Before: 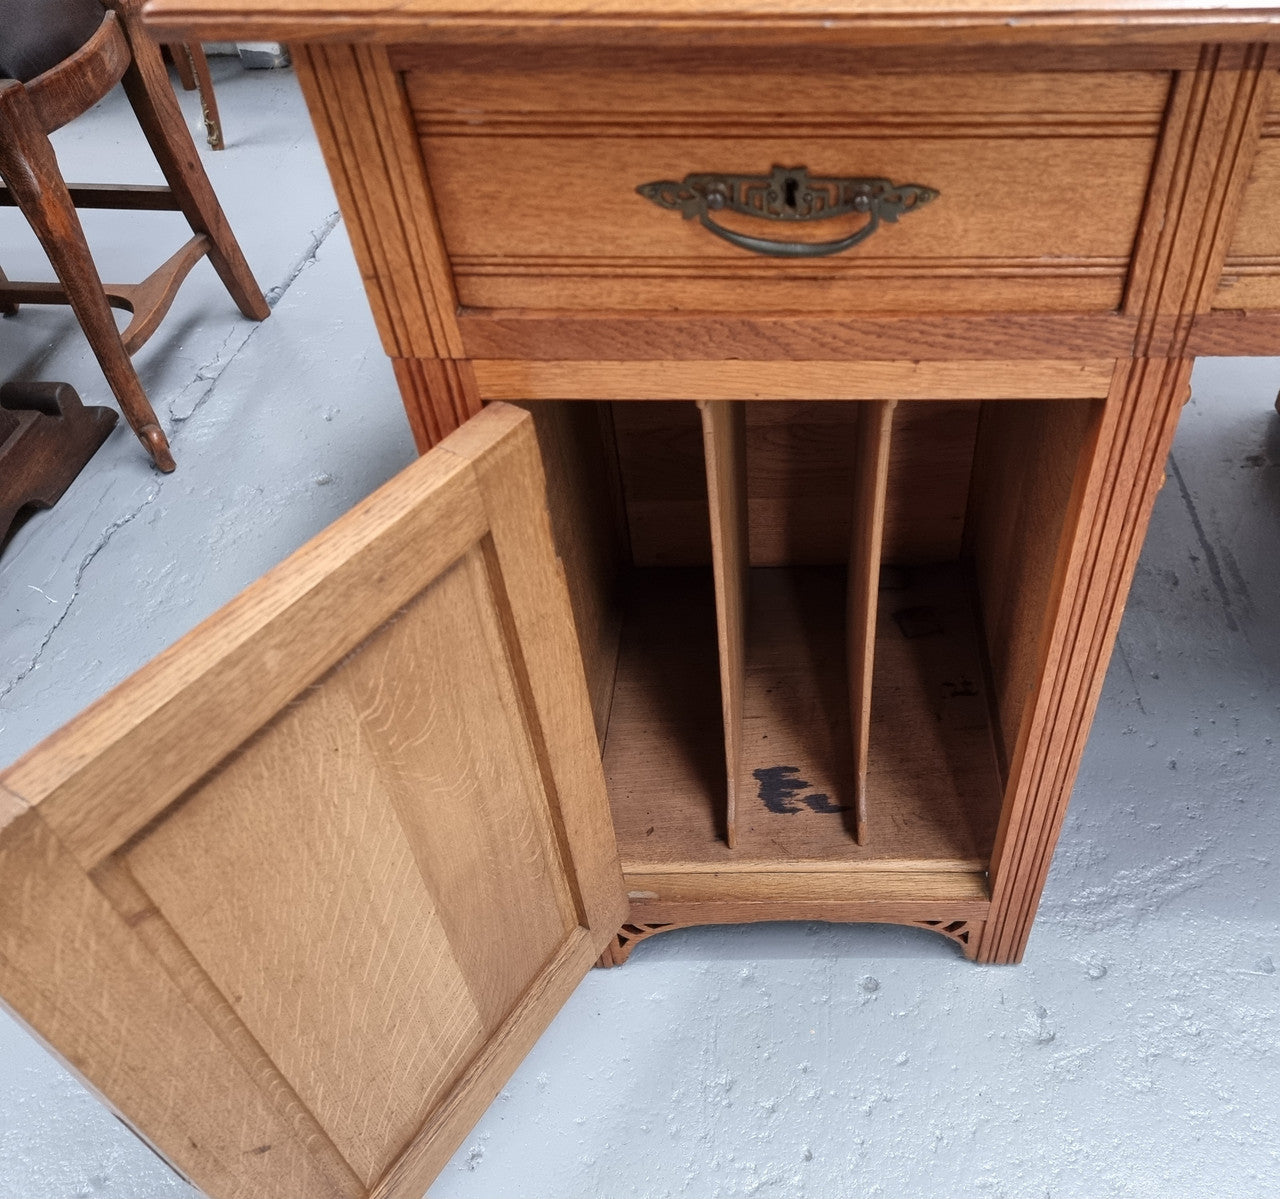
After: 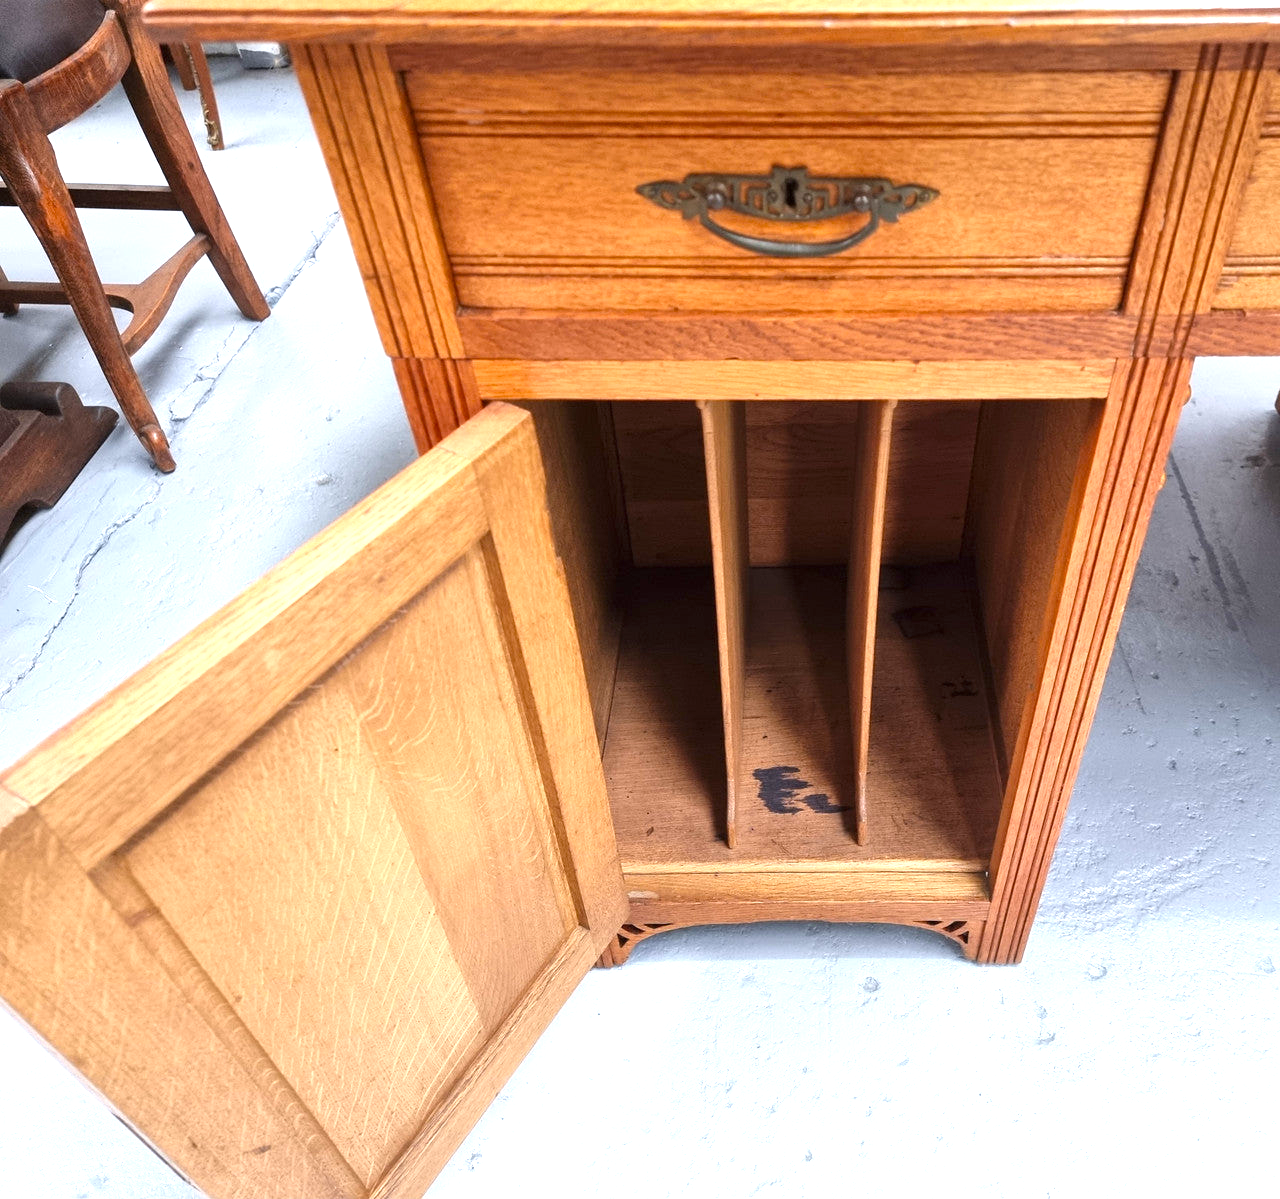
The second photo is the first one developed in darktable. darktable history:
color balance: output saturation 120%
exposure: black level correction 0, exposure 1 EV, compensate exposure bias true, compensate highlight preservation false
